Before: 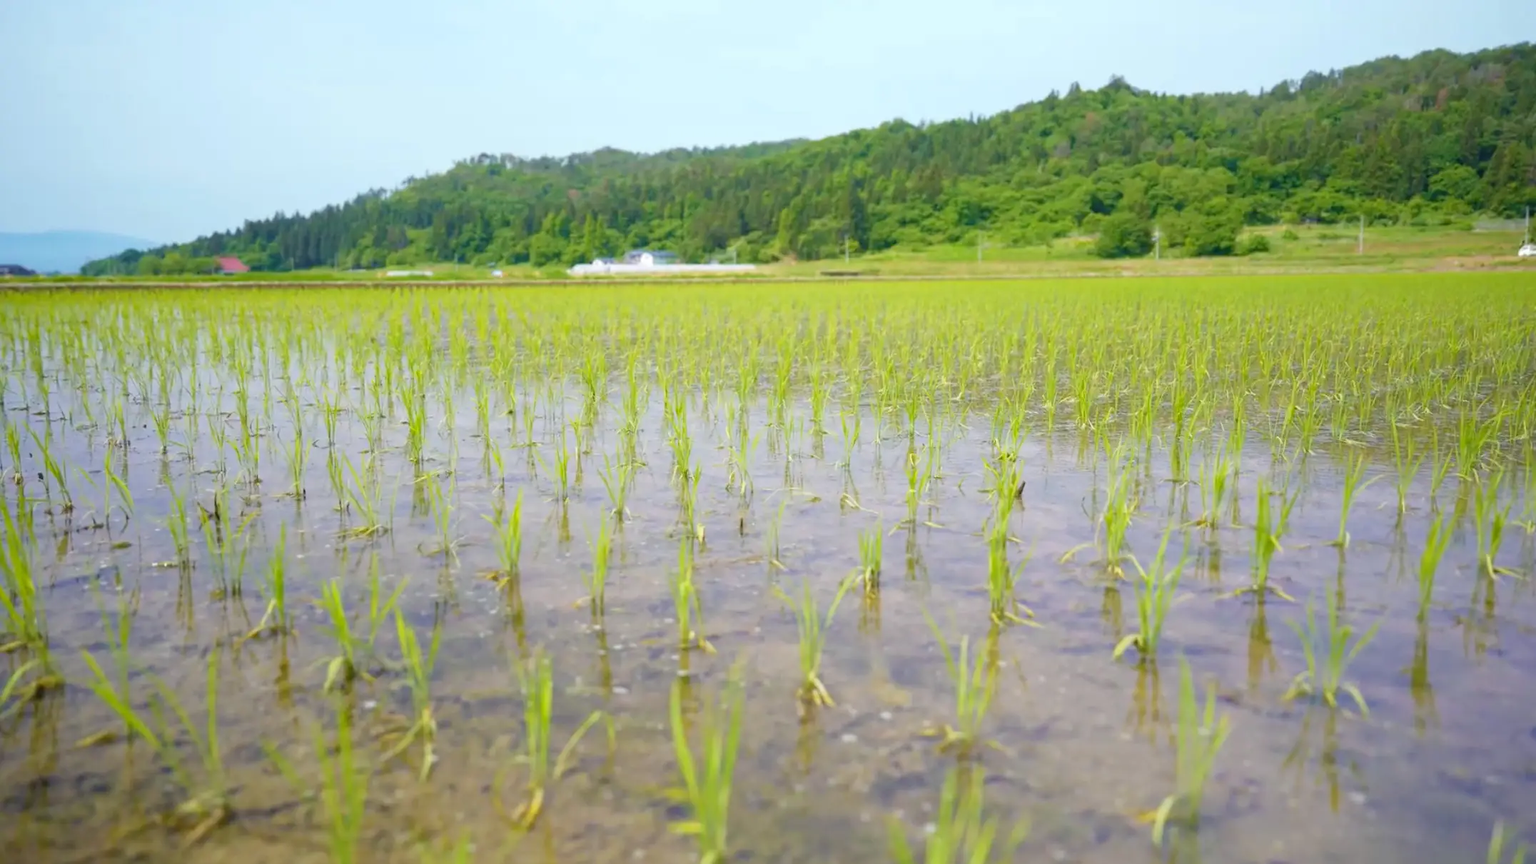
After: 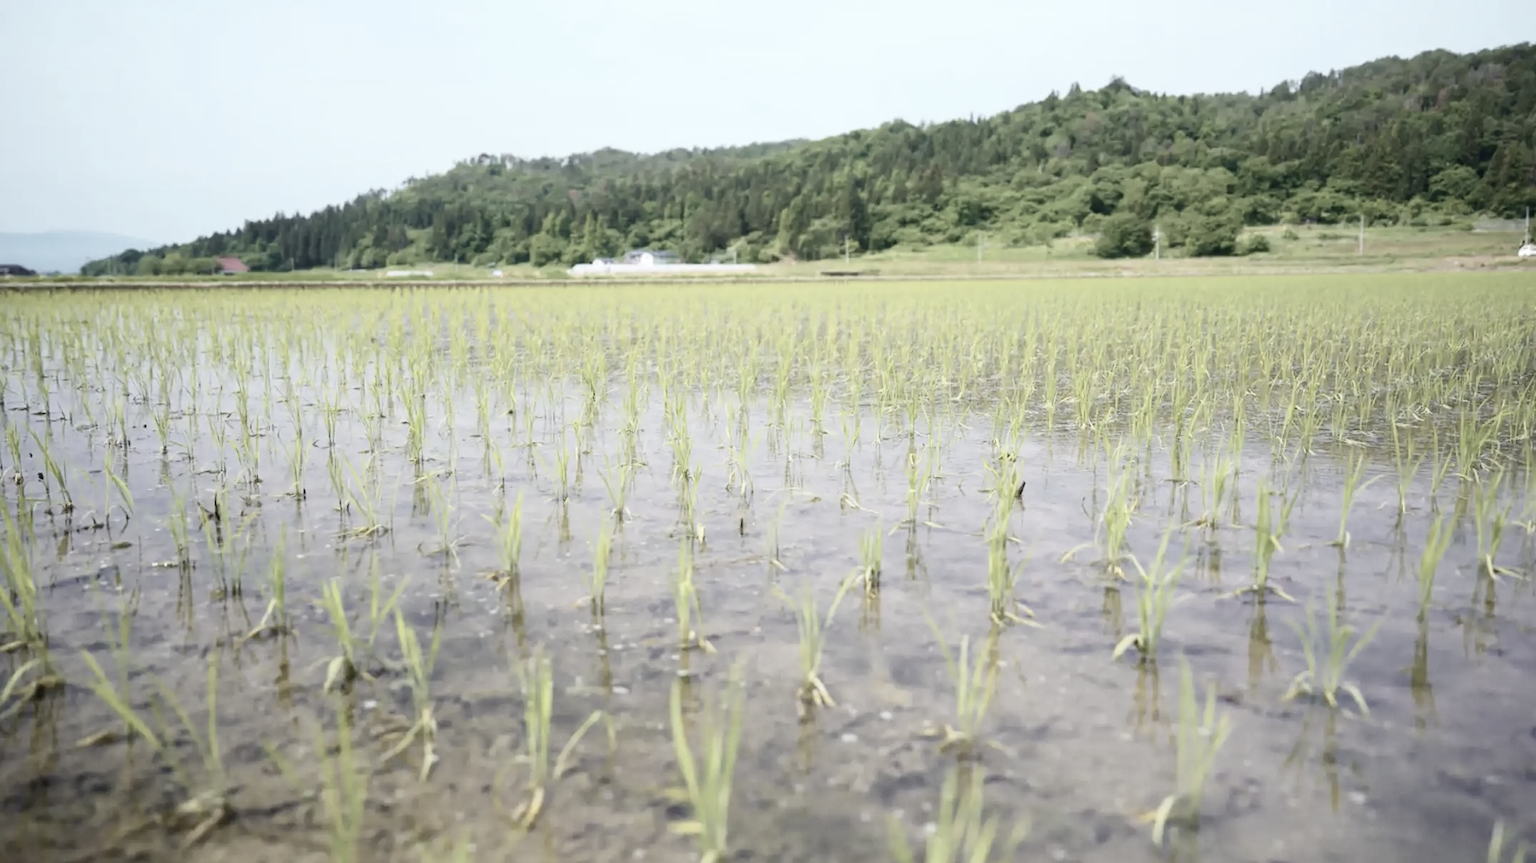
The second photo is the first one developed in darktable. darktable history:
color correction: saturation 0.57
contrast brightness saturation: contrast 0.25, saturation -0.31
